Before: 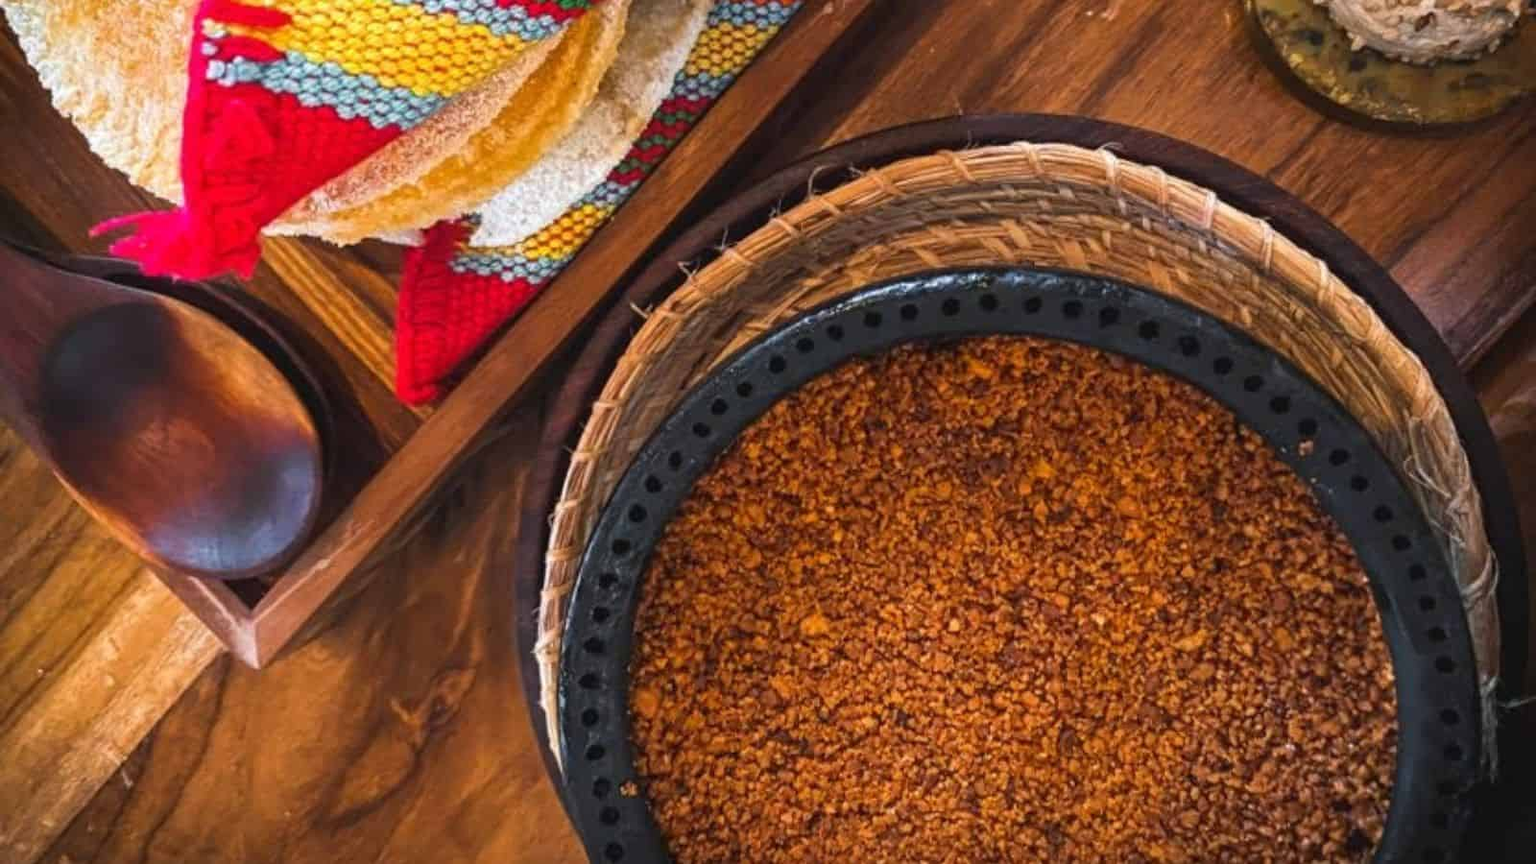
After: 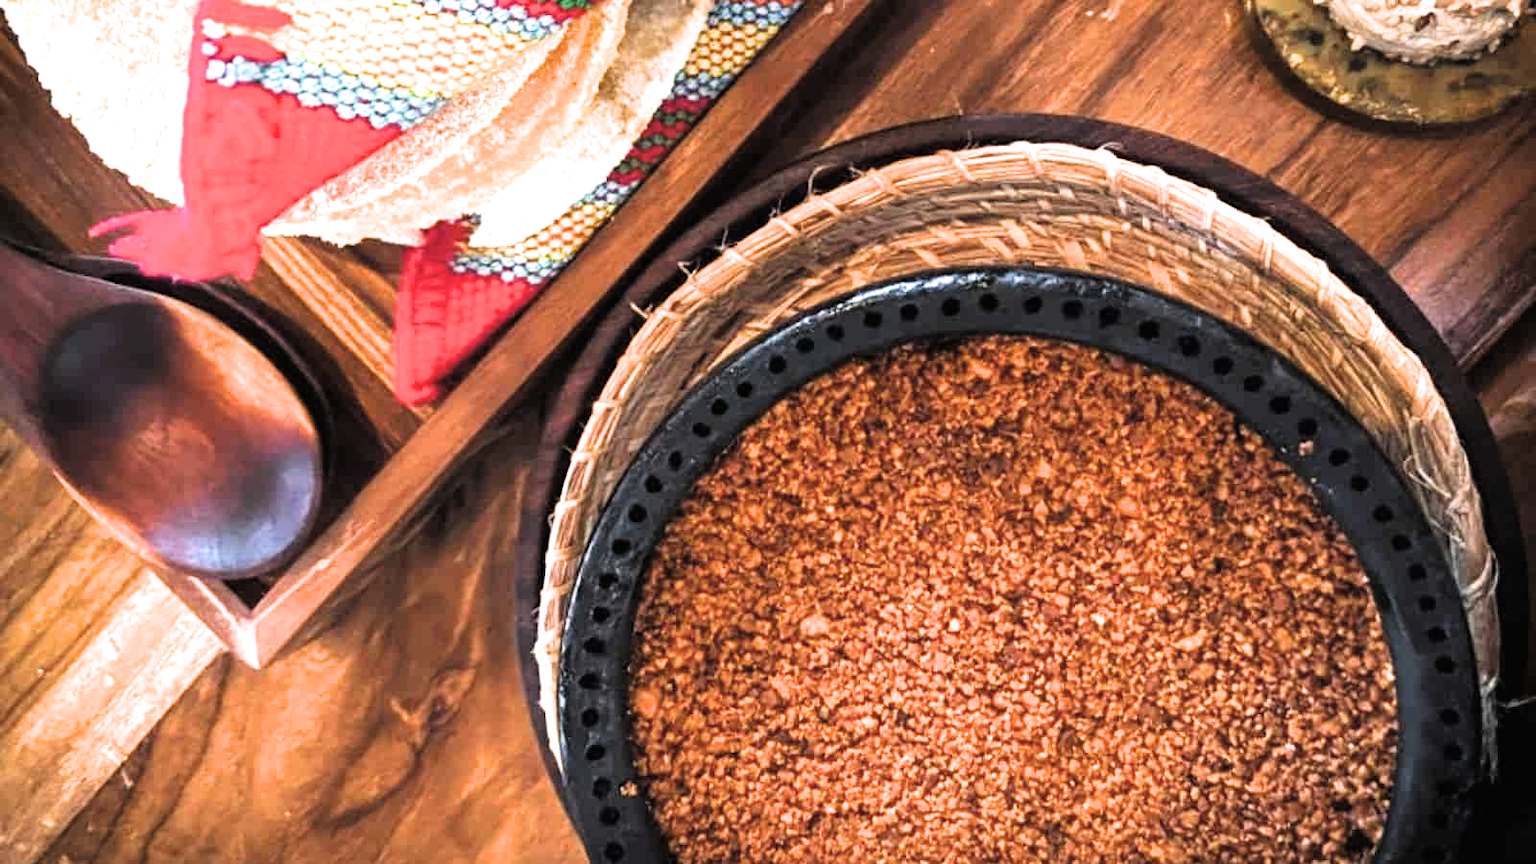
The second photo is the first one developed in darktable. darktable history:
exposure: black level correction -0.005, exposure 1 EV, compensate exposure bias true, compensate highlight preservation false
filmic rgb: black relative exposure -5.5 EV, white relative exposure 2.5 EV, target black luminance 0%, hardness 4.51, latitude 67.13%, contrast 1.45, shadows ↔ highlights balance -3.51%
